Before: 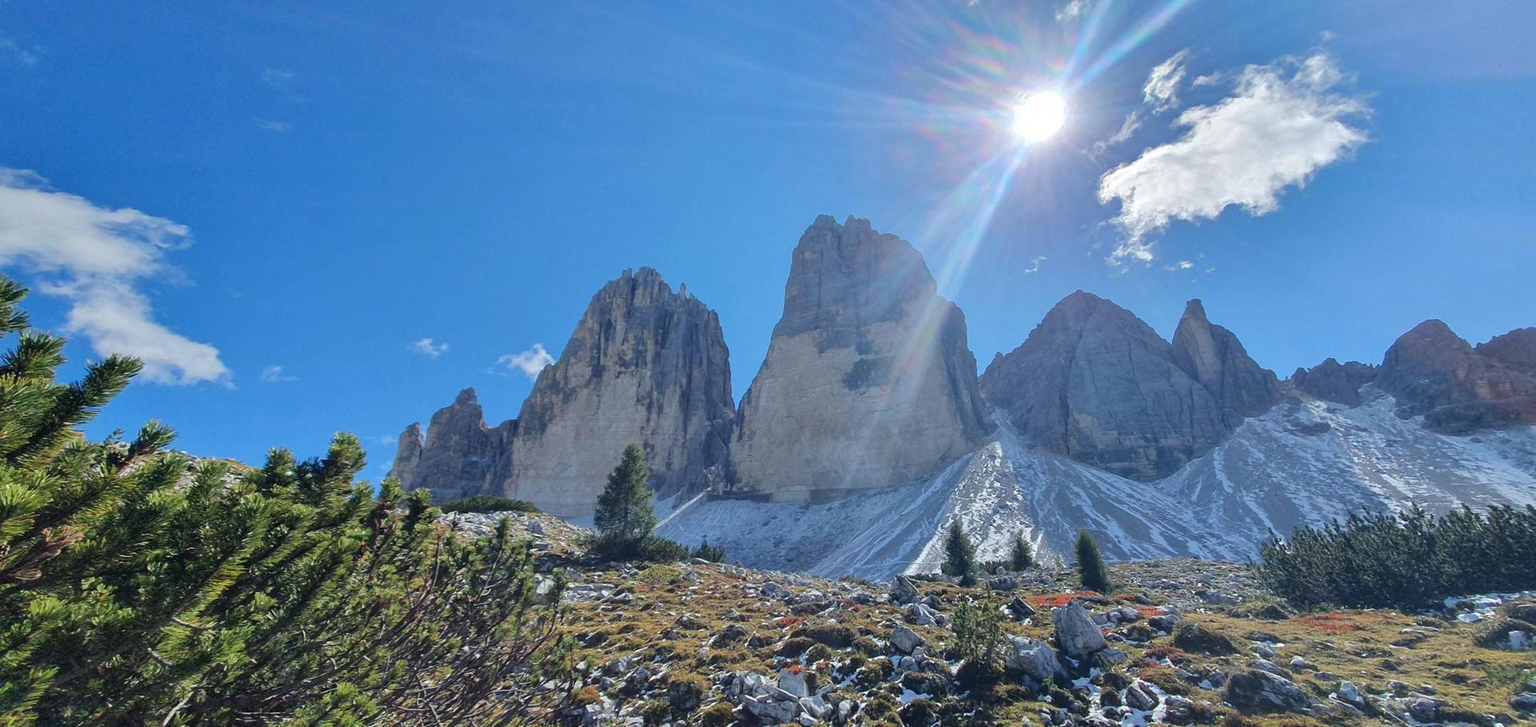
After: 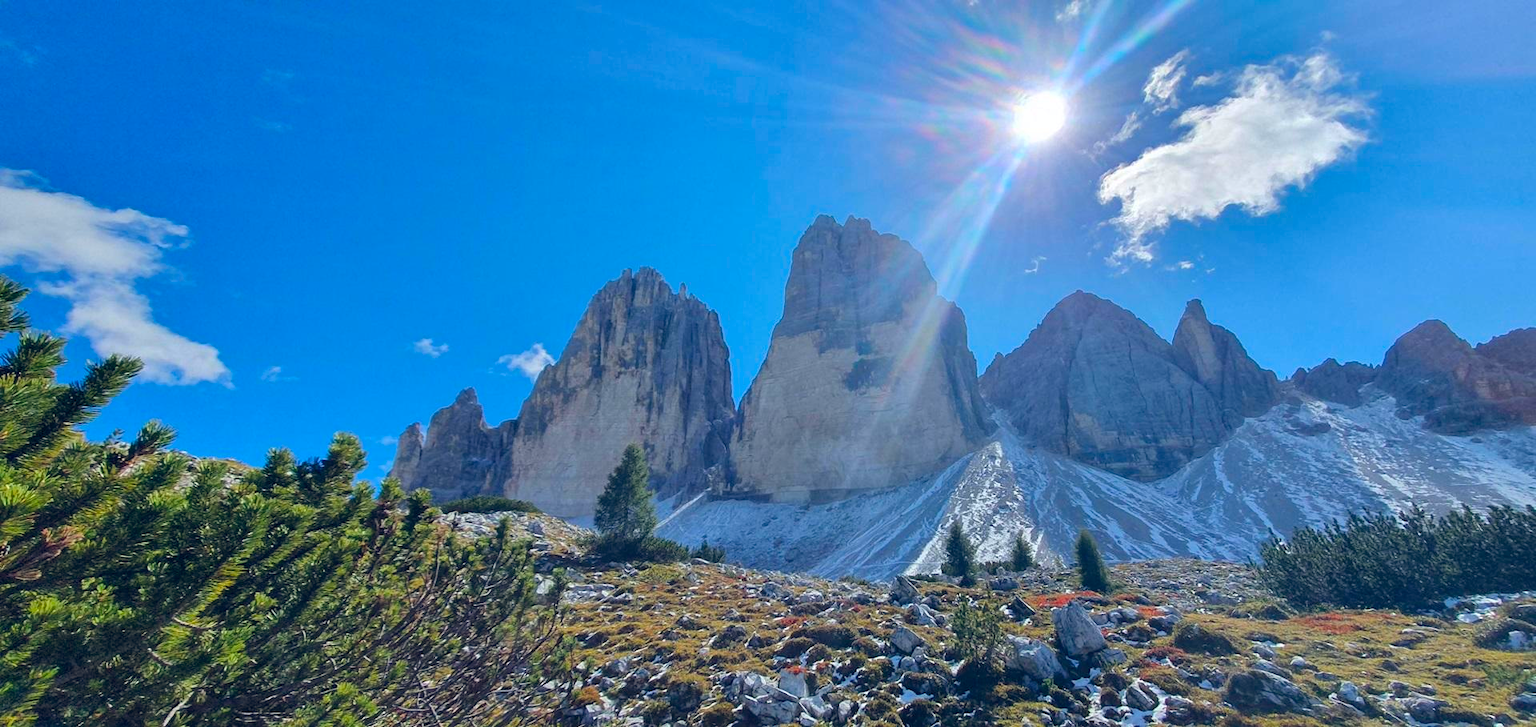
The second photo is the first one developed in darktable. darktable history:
color balance rgb: global offset › chroma 0.131%, global offset › hue 254.17°, perceptual saturation grading › global saturation 25.583%, global vibrance 20%
